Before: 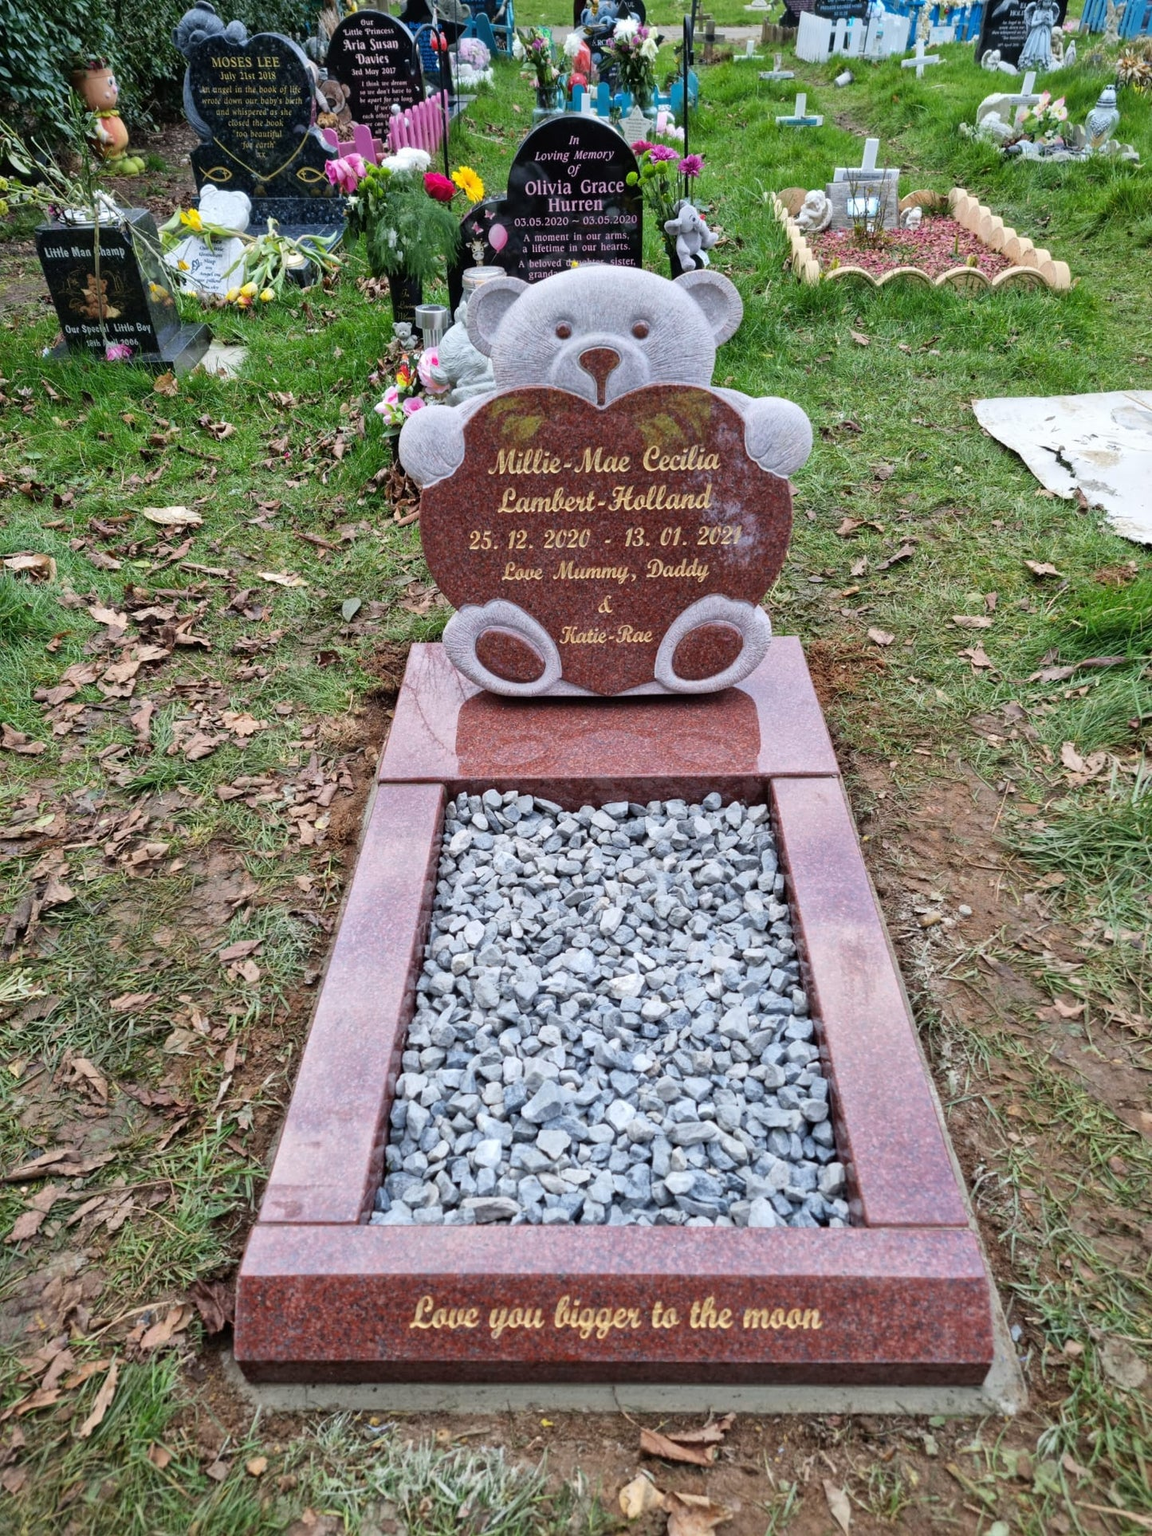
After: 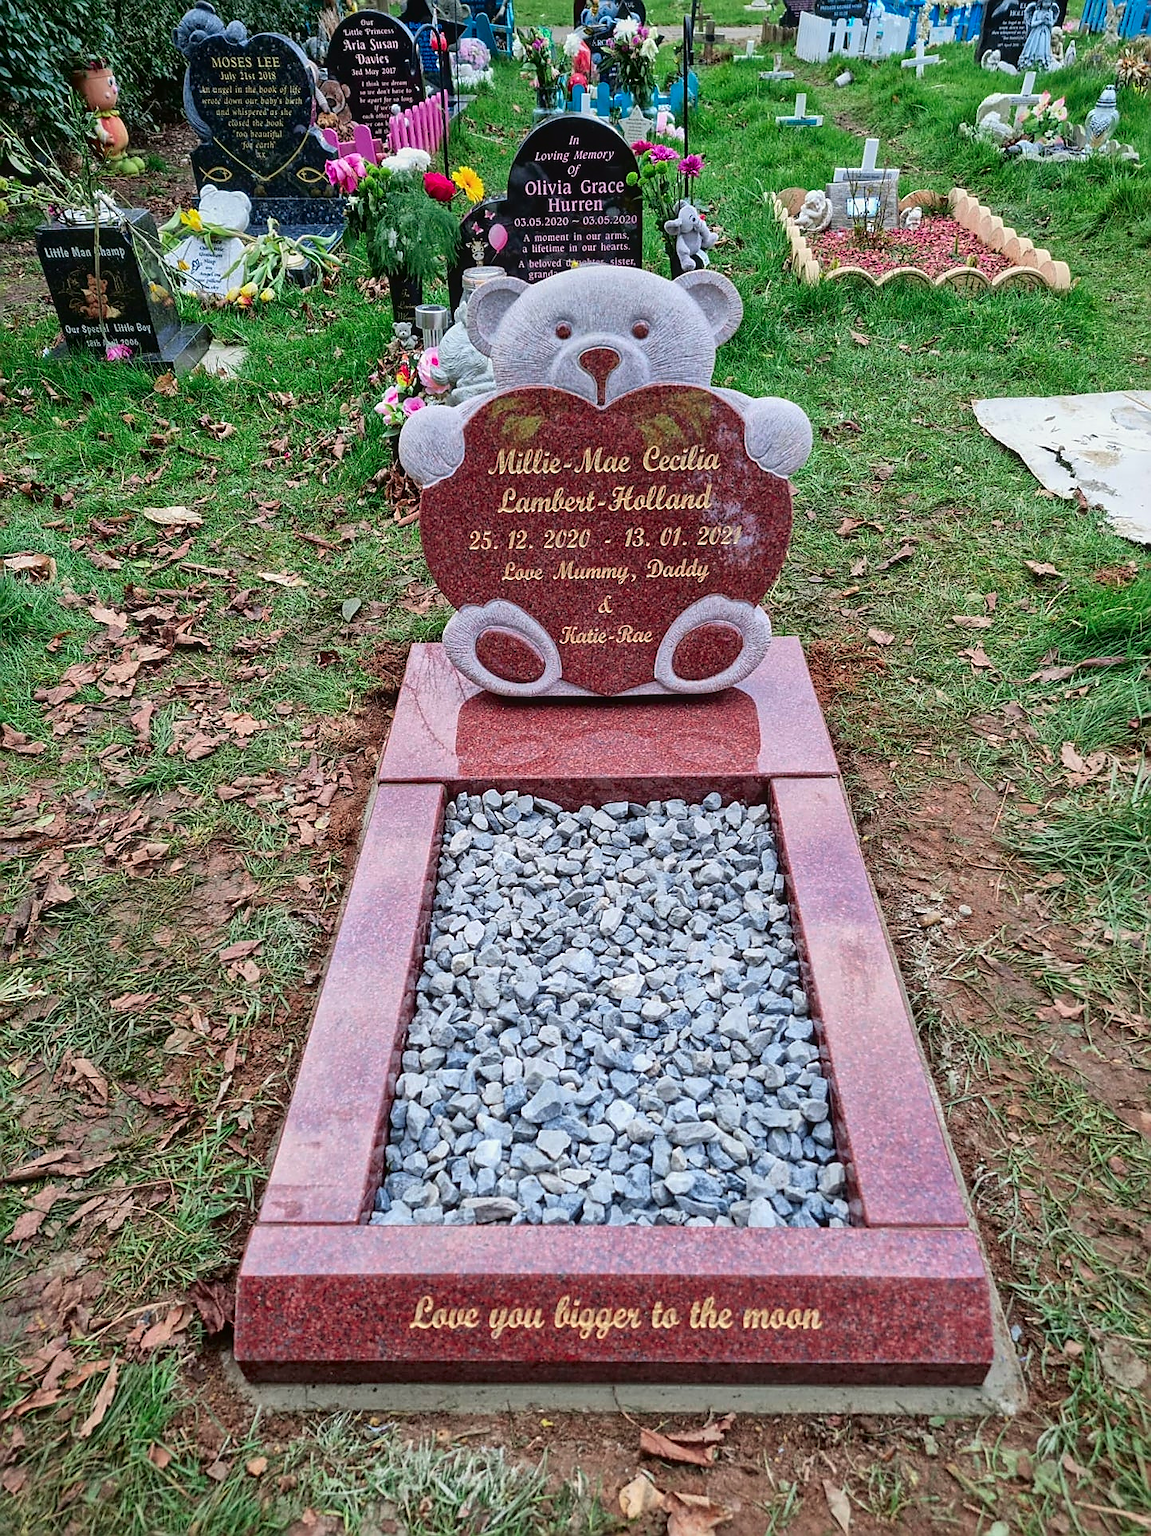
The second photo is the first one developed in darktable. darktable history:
tone curve: curves: ch0 [(0, 0) (0.059, 0.027) (0.162, 0.125) (0.304, 0.279) (0.547, 0.532) (0.828, 0.815) (1, 0.983)]; ch1 [(0, 0) (0.23, 0.166) (0.34, 0.298) (0.371, 0.334) (0.435, 0.413) (0.477, 0.469) (0.499, 0.498) (0.529, 0.544) (0.559, 0.587) (0.743, 0.798) (1, 1)]; ch2 [(0, 0) (0.431, 0.414) (0.498, 0.503) (0.524, 0.531) (0.568, 0.567) (0.6, 0.597) (0.643, 0.631) (0.74, 0.721) (1, 1)], color space Lab, independent channels
local contrast: detail 110%
sharpen: radius 1.368, amount 1.233, threshold 0.628
